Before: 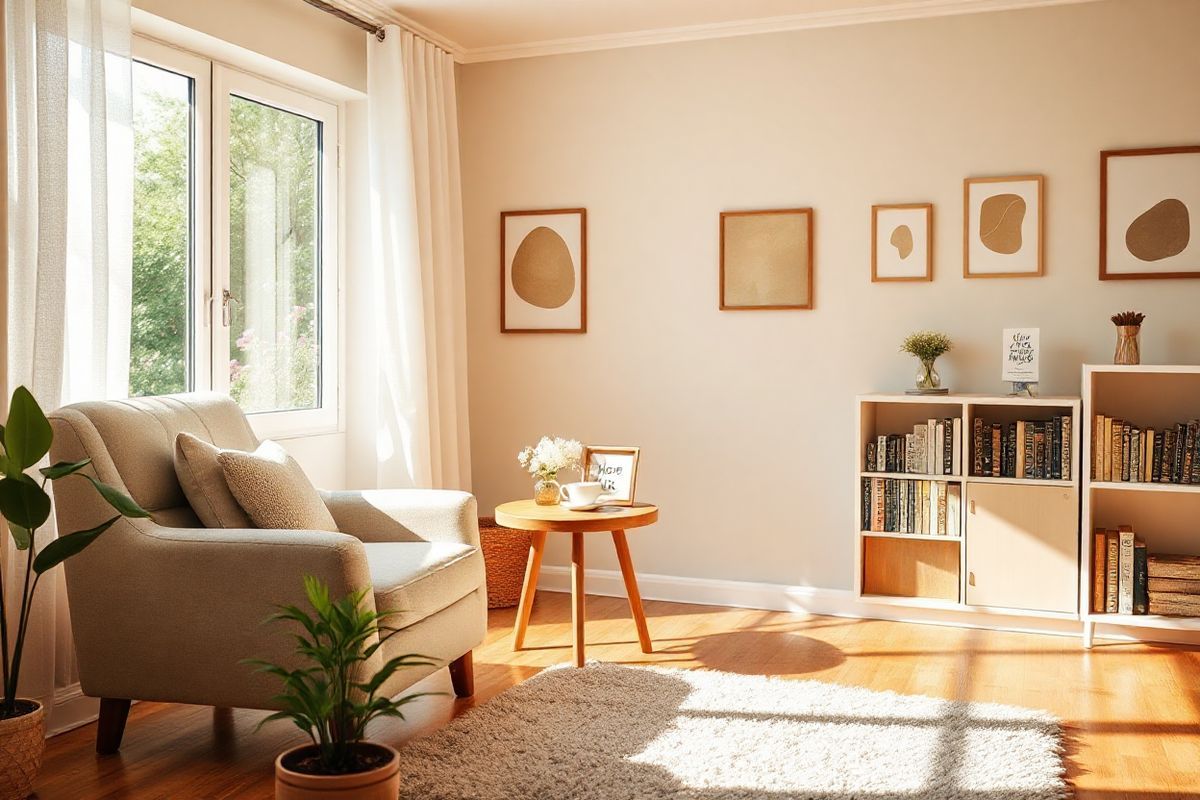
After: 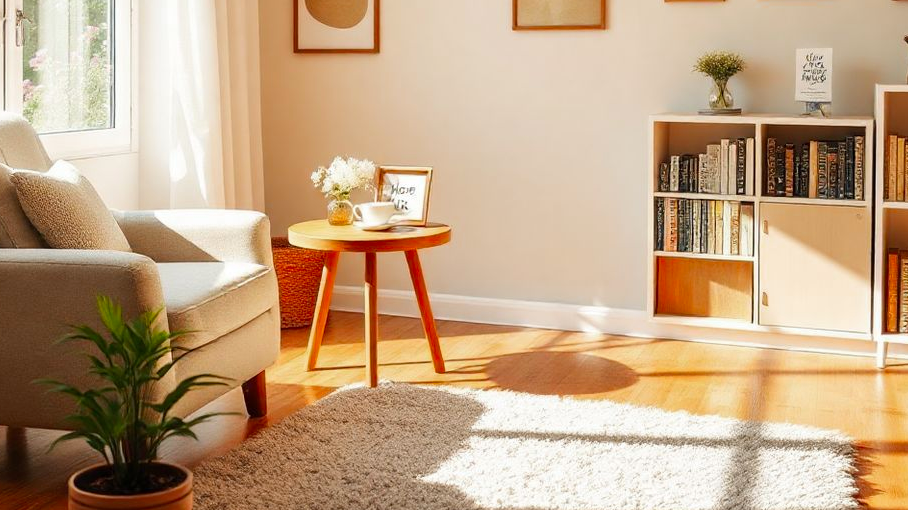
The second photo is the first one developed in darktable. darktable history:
crop and rotate: left 17.299%, top 35.115%, right 7.015%, bottom 1.024%
vibrance: vibrance 100%
